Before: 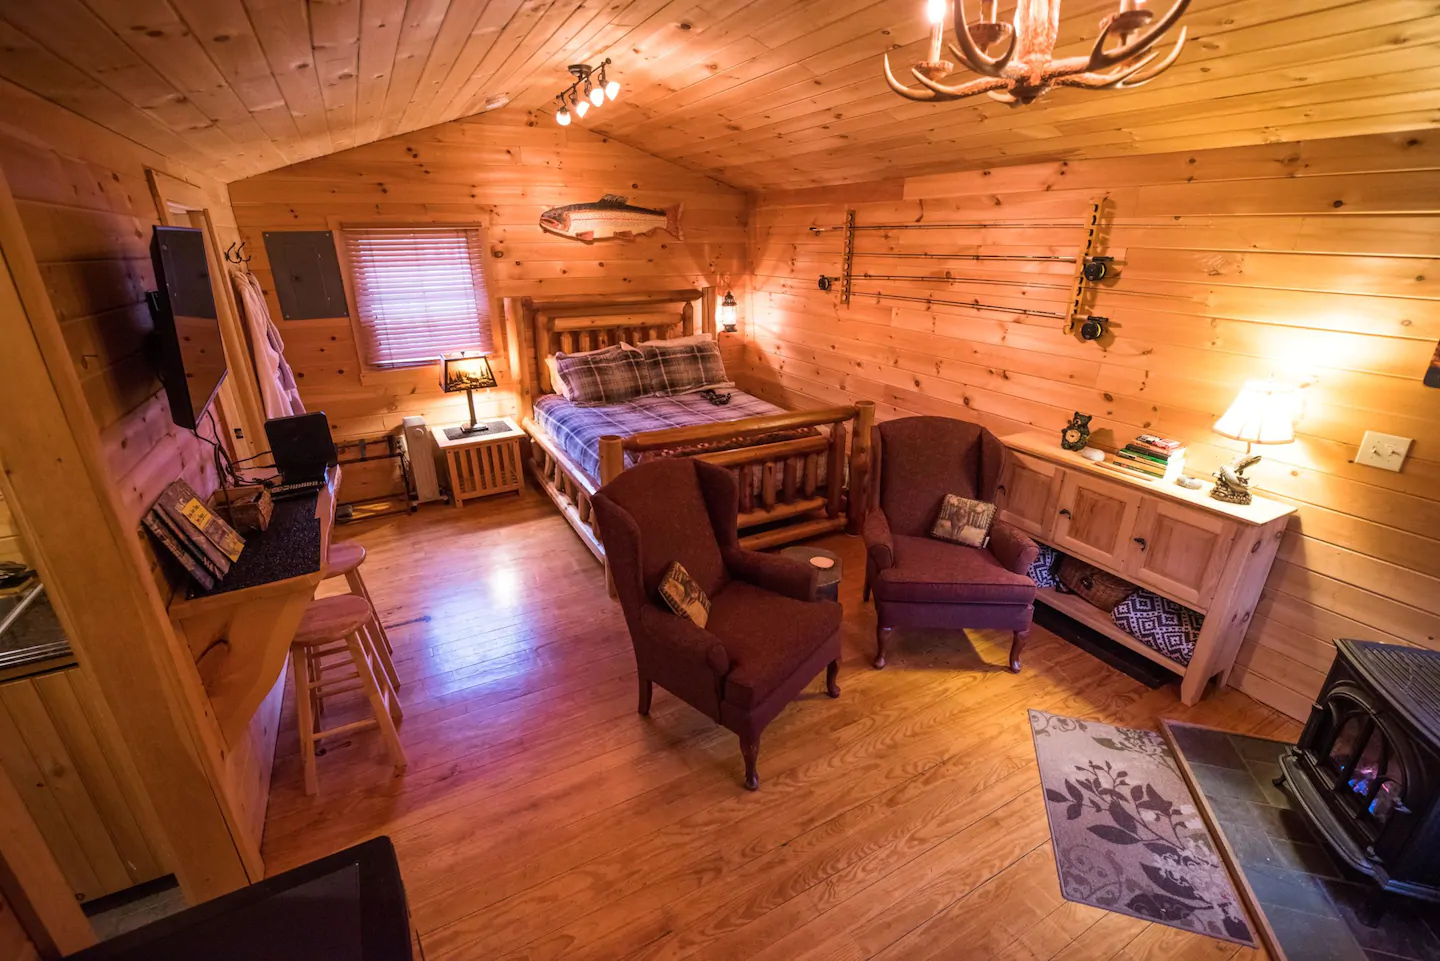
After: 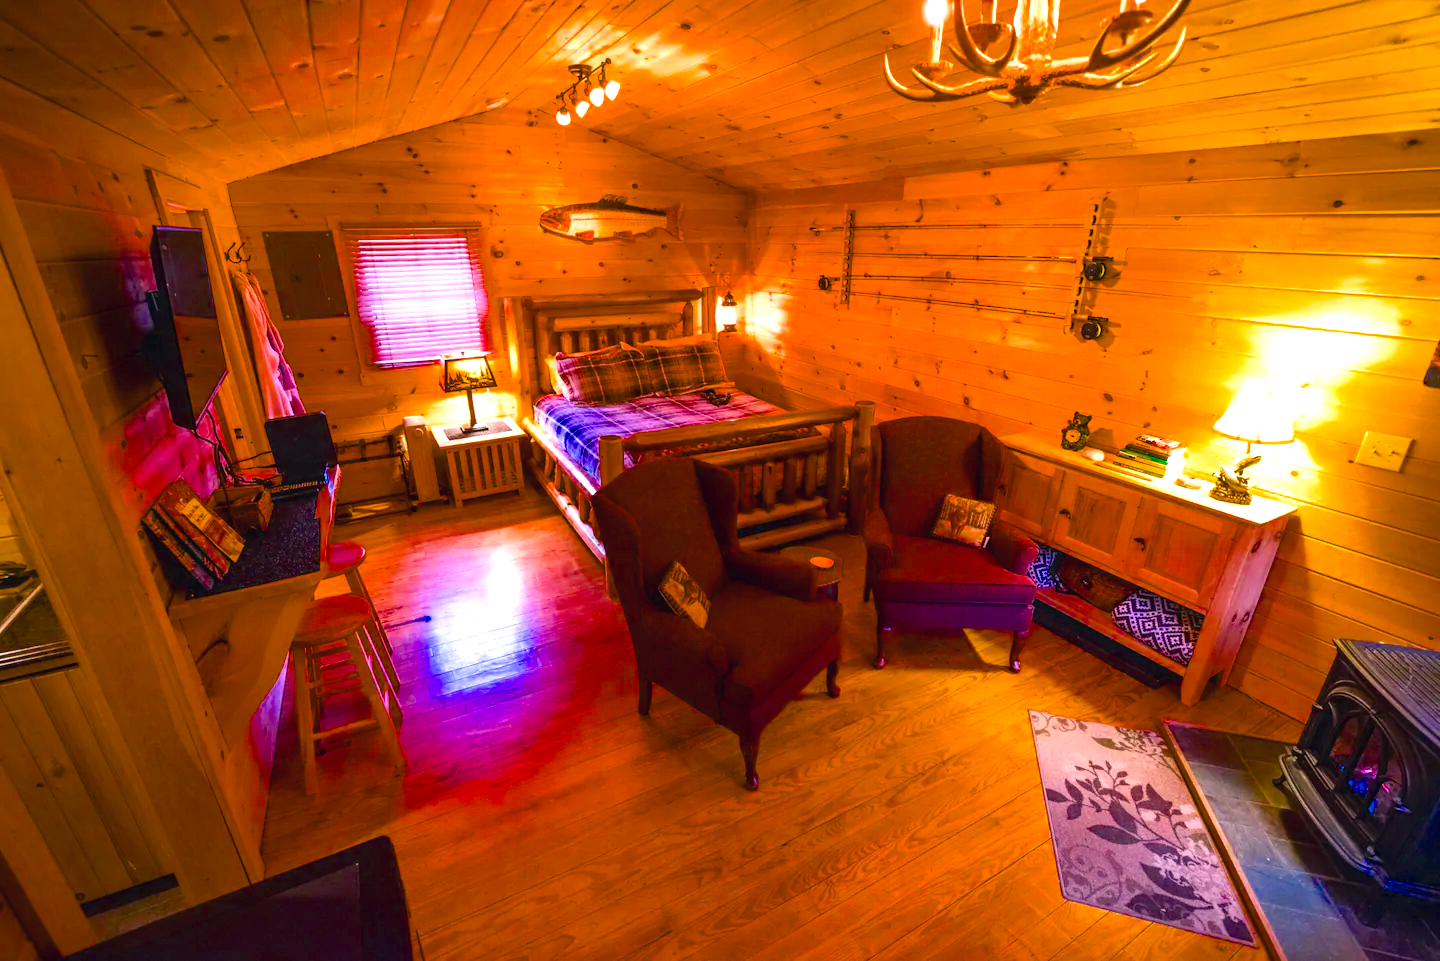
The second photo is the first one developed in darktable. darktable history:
exposure: black level correction -0.002, exposure 0.707 EV, compensate highlight preservation false
color correction: highlights a* 5.47, highlights b* 5.3, shadows a* -4.73, shadows b* -5.24
color balance rgb: linear chroma grading › global chroma 33.292%, perceptual saturation grading › global saturation 30.476%, global vibrance 16.515%, saturation formula JzAzBz (2021)
